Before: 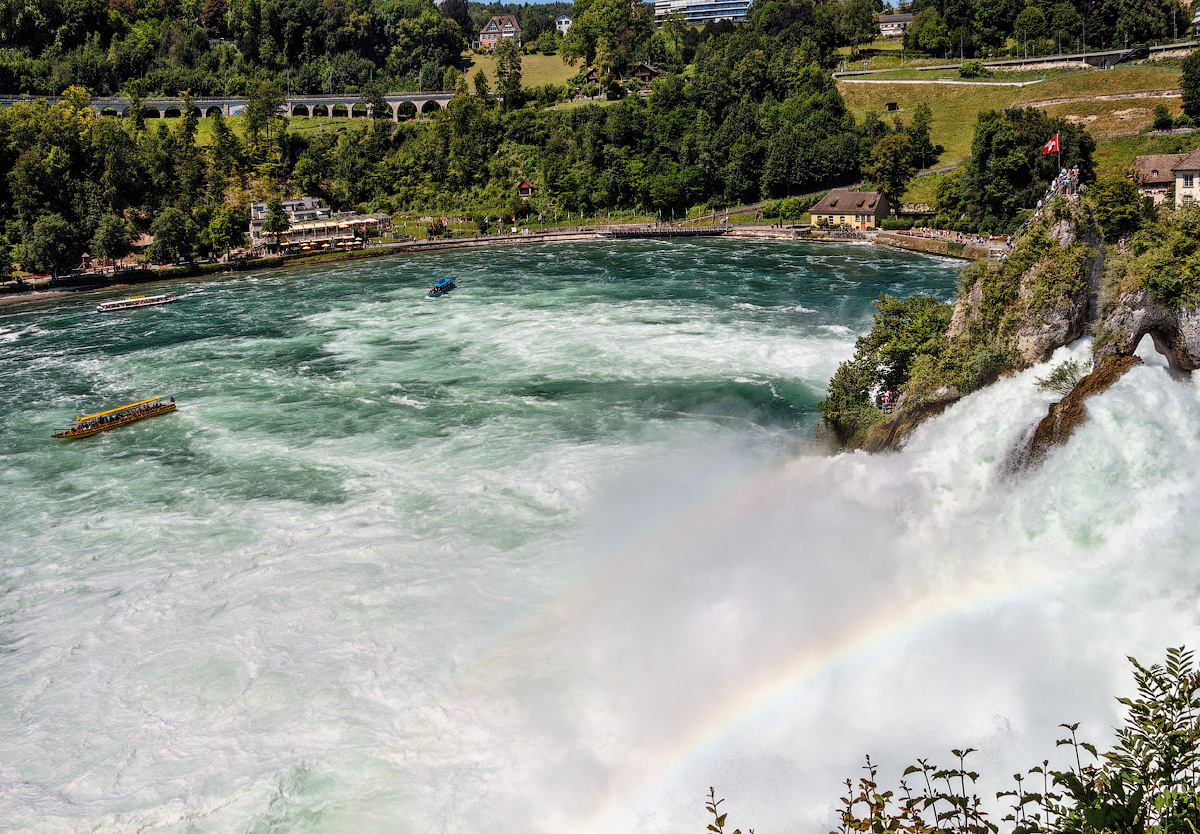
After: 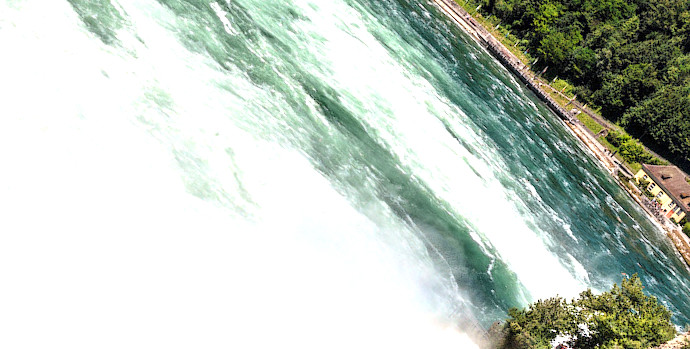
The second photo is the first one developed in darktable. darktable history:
crop and rotate: angle -44.75°, top 16.226%, right 0.796%, bottom 11.611%
exposure: exposure 1.069 EV, compensate exposure bias true, compensate highlight preservation false
